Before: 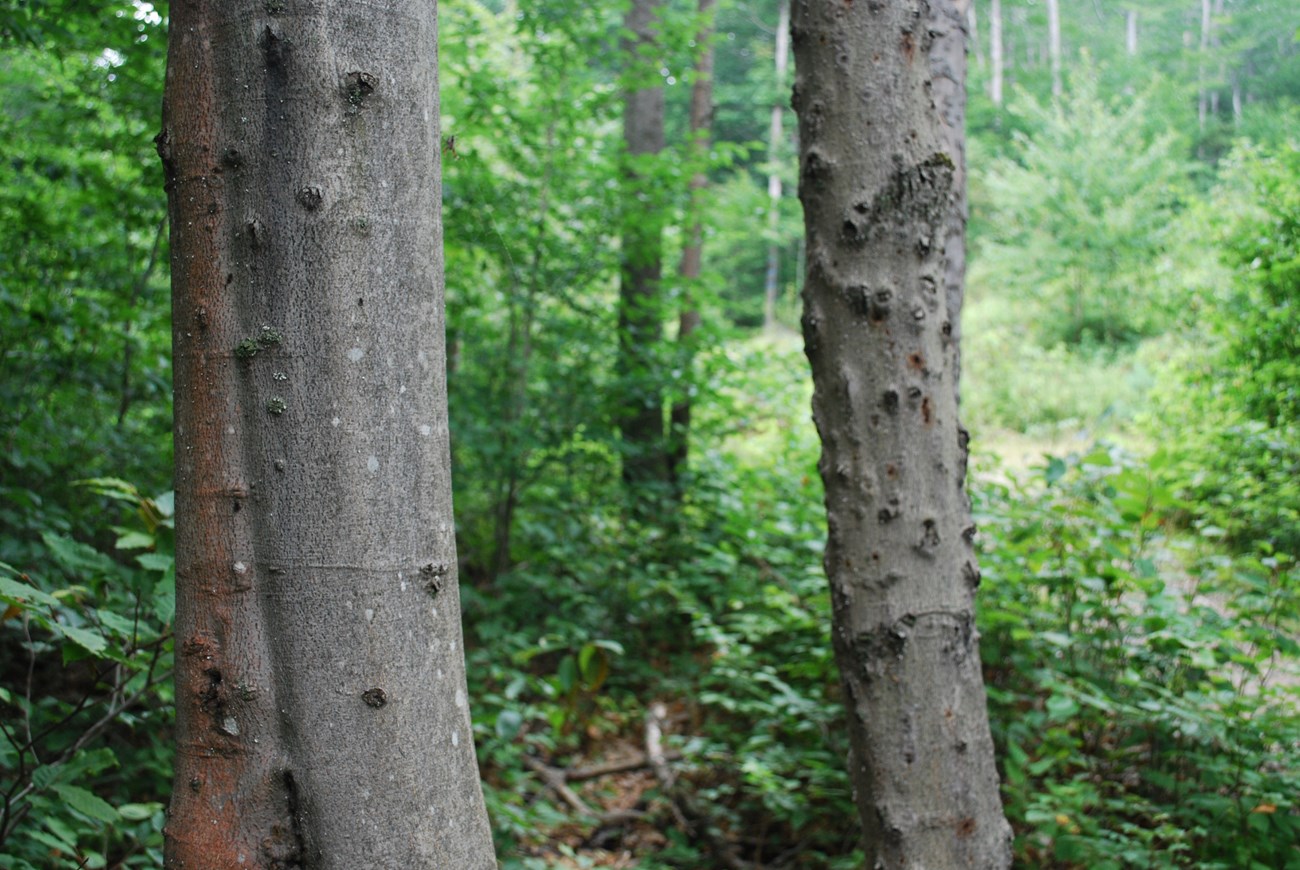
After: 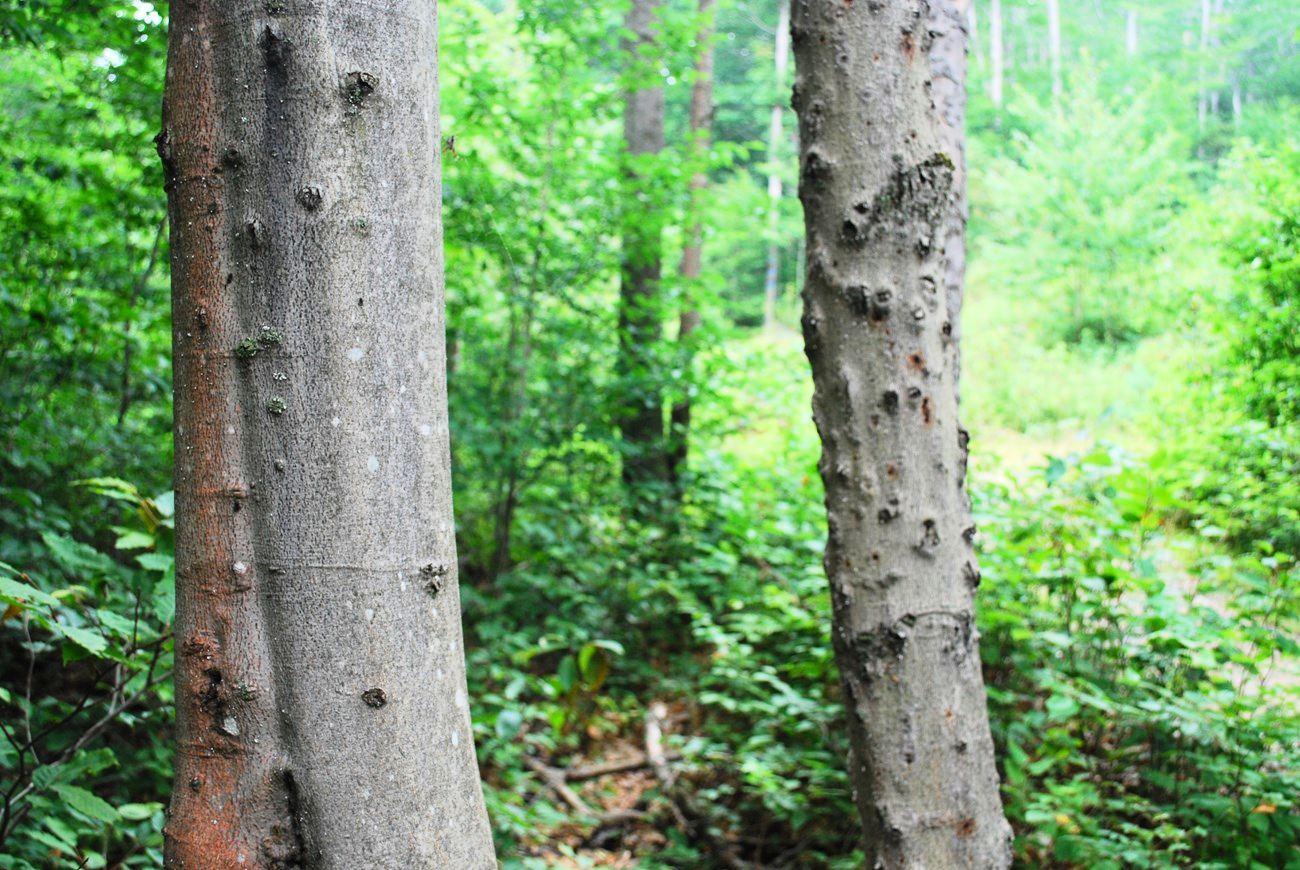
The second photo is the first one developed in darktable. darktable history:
contrast brightness saturation: contrast 0.198, brightness 0.167, saturation 0.228
tone curve: curves: ch0 [(0, 0) (0.004, 0.001) (0.133, 0.112) (0.325, 0.362) (0.832, 0.893) (1, 1)], color space Lab, linked channels, preserve colors none
